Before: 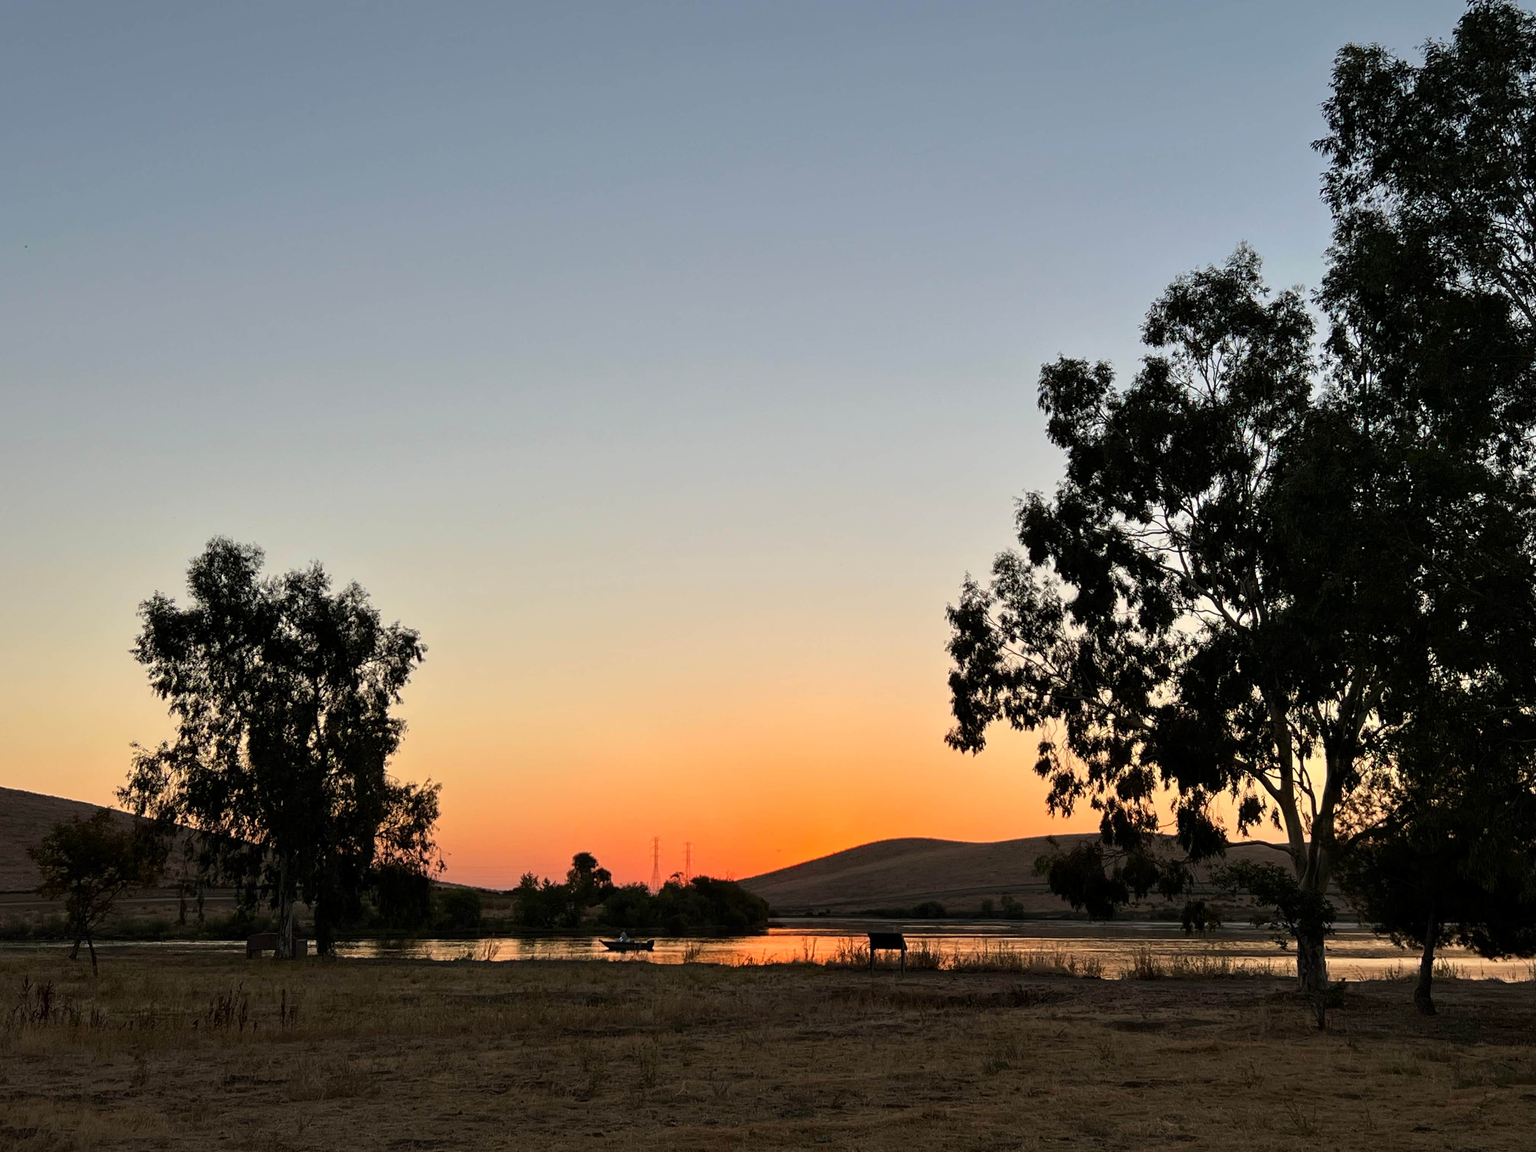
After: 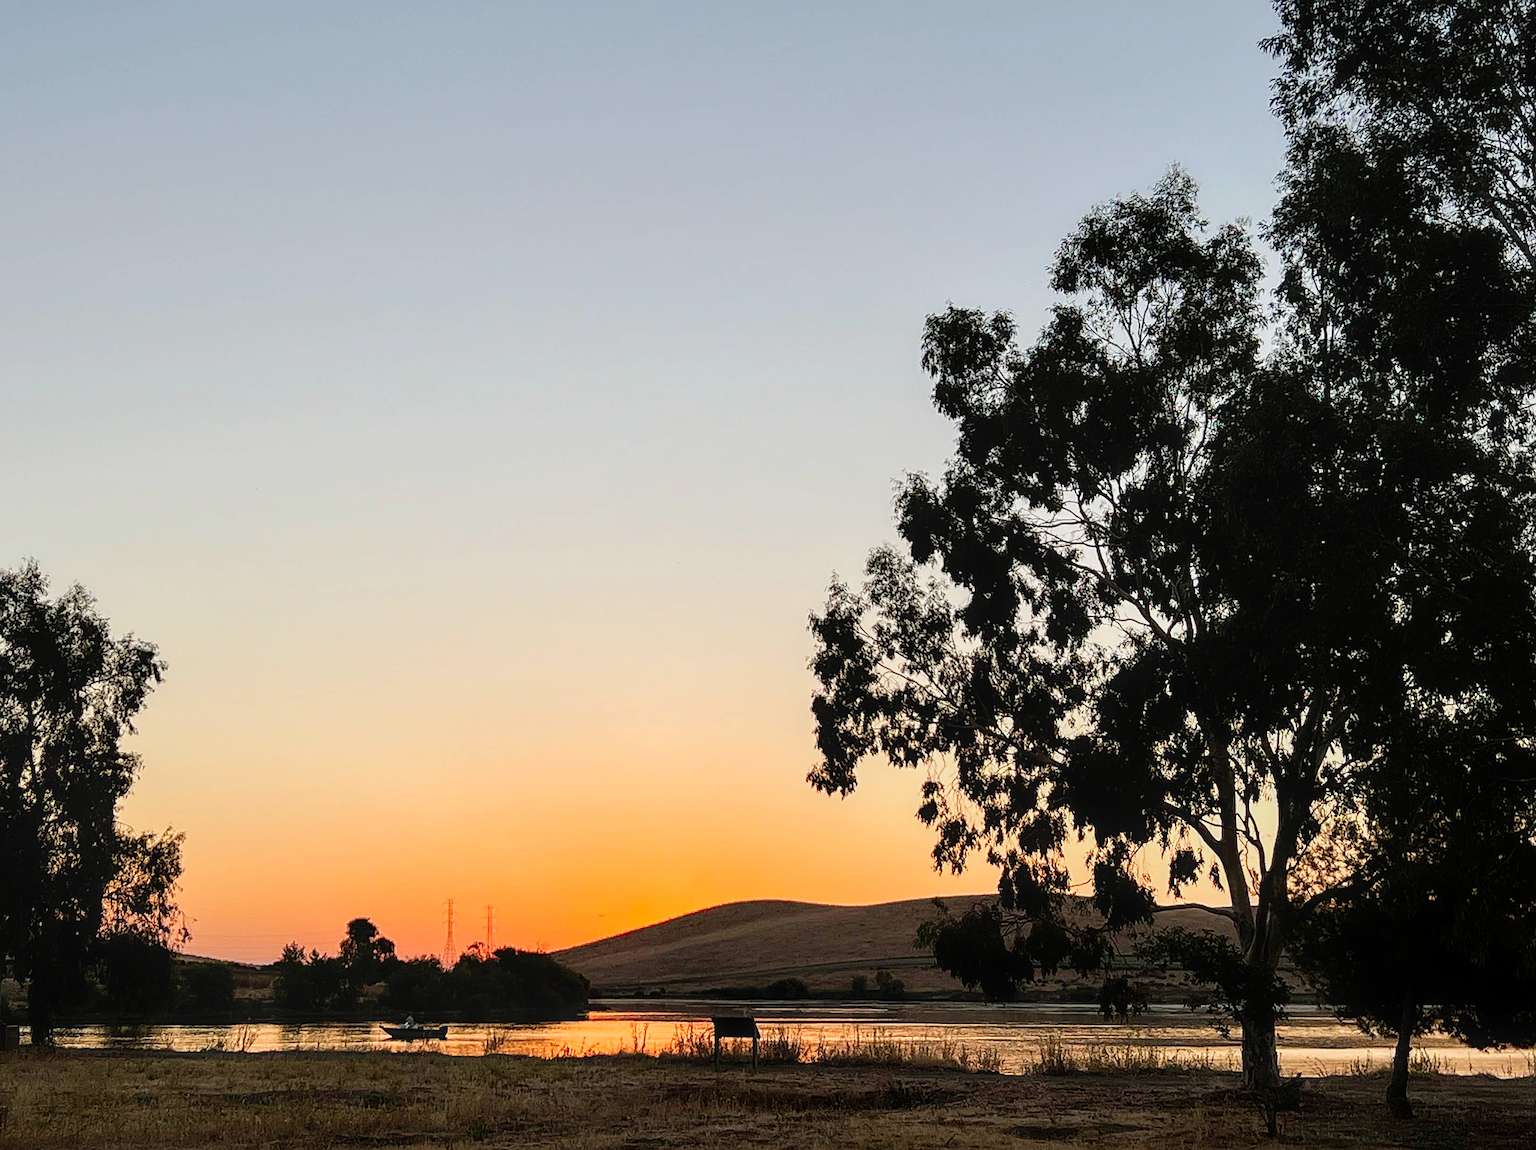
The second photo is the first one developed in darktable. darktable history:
contrast equalizer: y [[0.5, 0.496, 0.435, 0.435, 0.496, 0.5], [0.5 ×6], [0.5 ×6], [0 ×6], [0 ×6]]
tone curve: curves: ch0 [(0, 0) (0.051, 0.027) (0.096, 0.071) (0.219, 0.248) (0.428, 0.52) (0.596, 0.713) (0.727, 0.823) (0.859, 0.924) (1, 1)]; ch1 [(0, 0) (0.1, 0.038) (0.318, 0.221) (0.413, 0.325) (0.443, 0.412) (0.483, 0.474) (0.503, 0.501) (0.516, 0.515) (0.548, 0.575) (0.561, 0.596) (0.594, 0.647) (0.666, 0.701) (1, 1)]; ch2 [(0, 0) (0.453, 0.435) (0.479, 0.476) (0.504, 0.5) (0.52, 0.526) (0.557, 0.585) (0.583, 0.608) (0.824, 0.815) (1, 1)], preserve colors none
crop: left 19.014%, top 9.502%, right 0%, bottom 9.589%
sharpen: on, module defaults
local contrast: detail 130%
